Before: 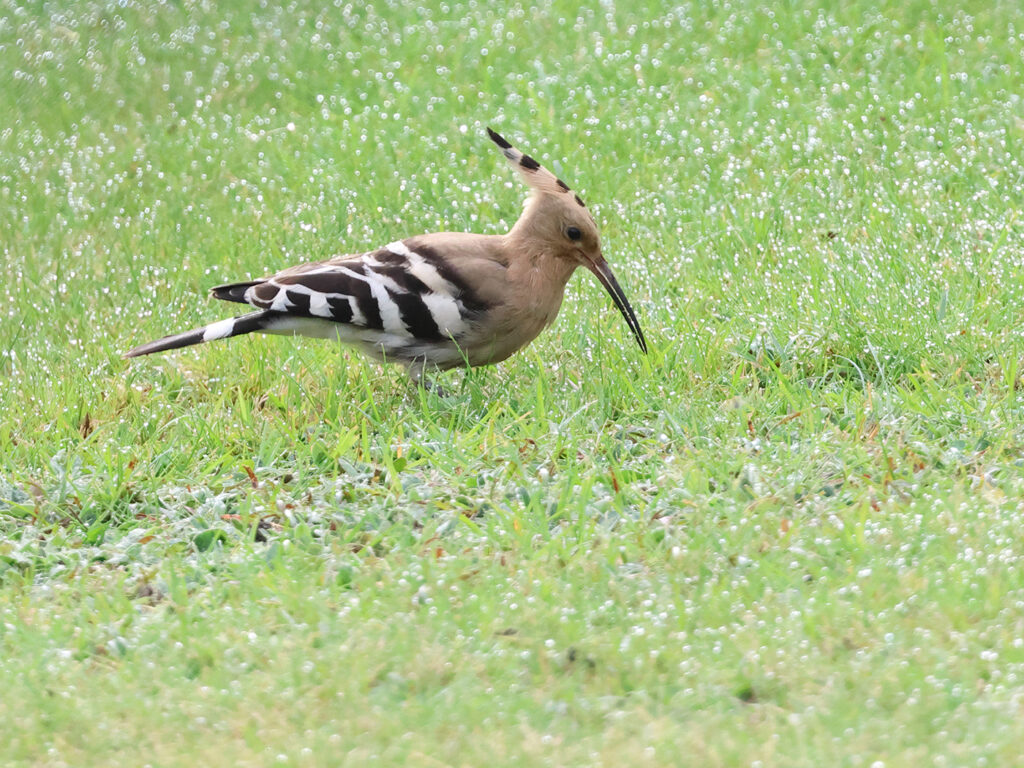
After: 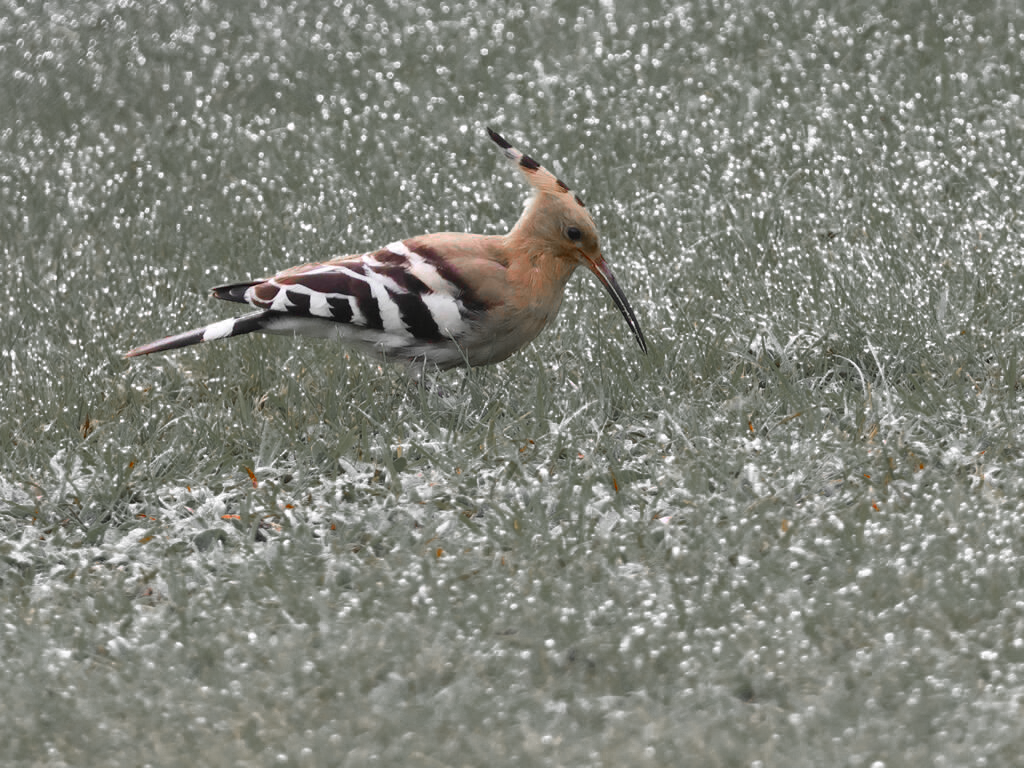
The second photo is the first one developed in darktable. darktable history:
color zones: curves: ch0 [(0, 0.48) (0.209, 0.398) (0.305, 0.332) (0.429, 0.493) (0.571, 0.5) (0.714, 0.5) (0.857, 0.5) (1, 0.48)]; ch1 [(0, 0.736) (0.143, 0.625) (0.225, 0.371) (0.429, 0.256) (0.571, 0.241) (0.714, 0.213) (0.857, 0.48) (1, 0.736)]; ch2 [(0, 0.448) (0.143, 0.498) (0.286, 0.5) (0.429, 0.5) (0.571, 0.5) (0.714, 0.5) (0.857, 0.5) (1, 0.448)], mix 100.49%
